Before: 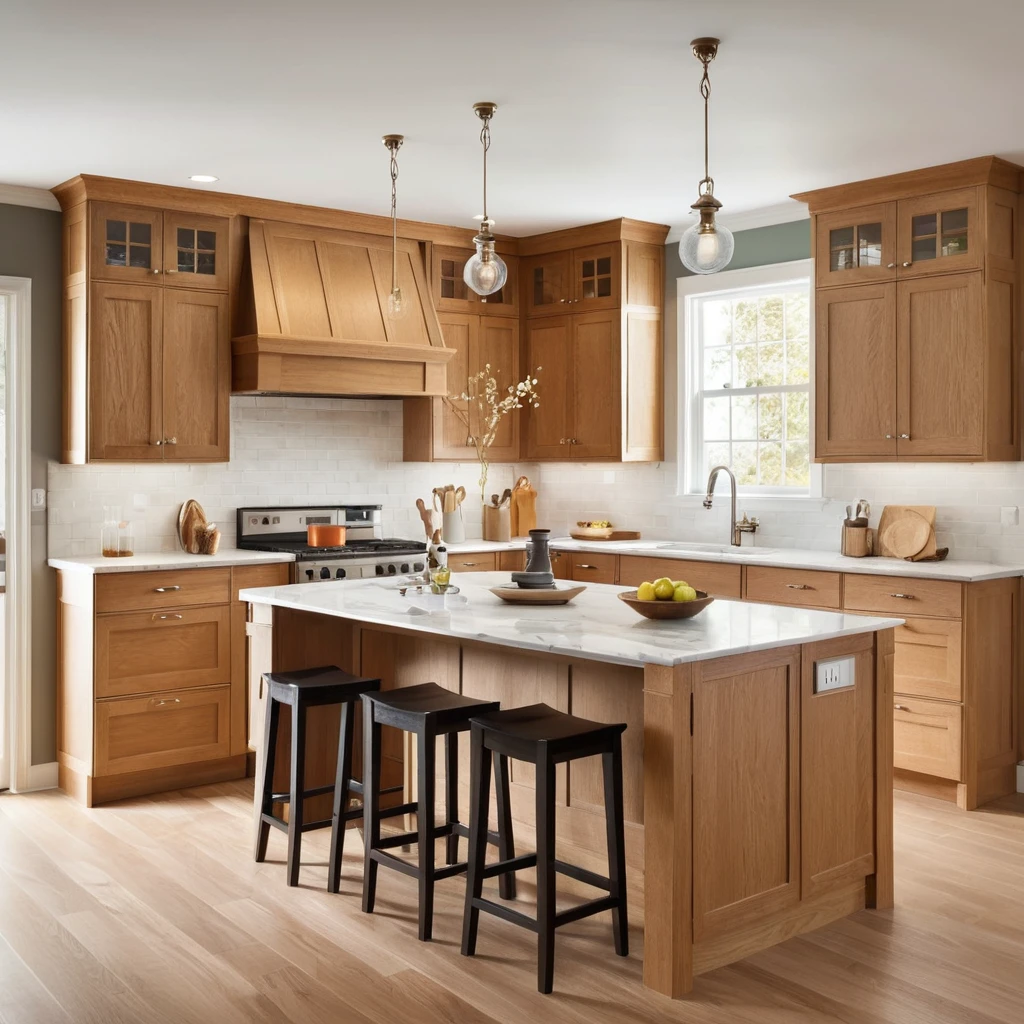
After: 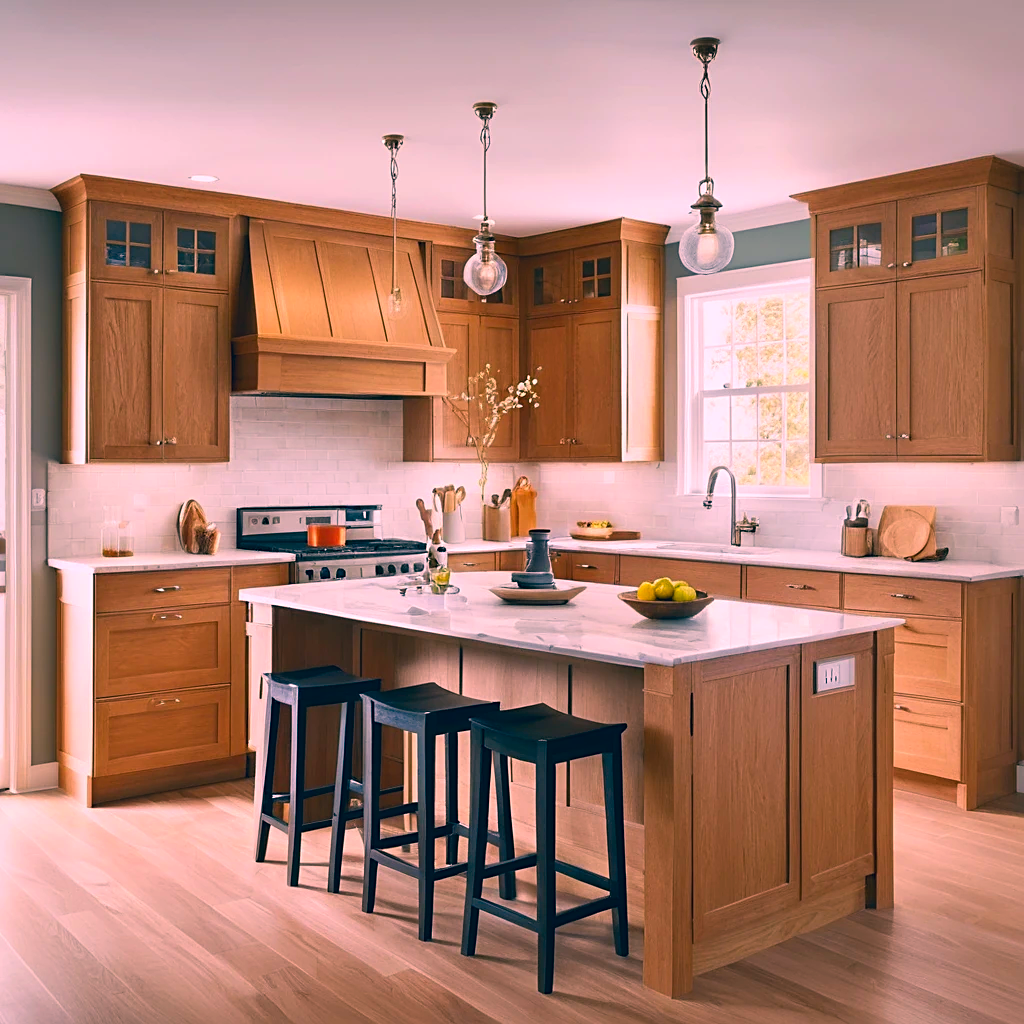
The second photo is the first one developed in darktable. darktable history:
sharpen: on, module defaults
color correction: highlights a* 17.34, highlights b* 0.2, shadows a* -15.3, shadows b* -14.36, saturation 1.56
